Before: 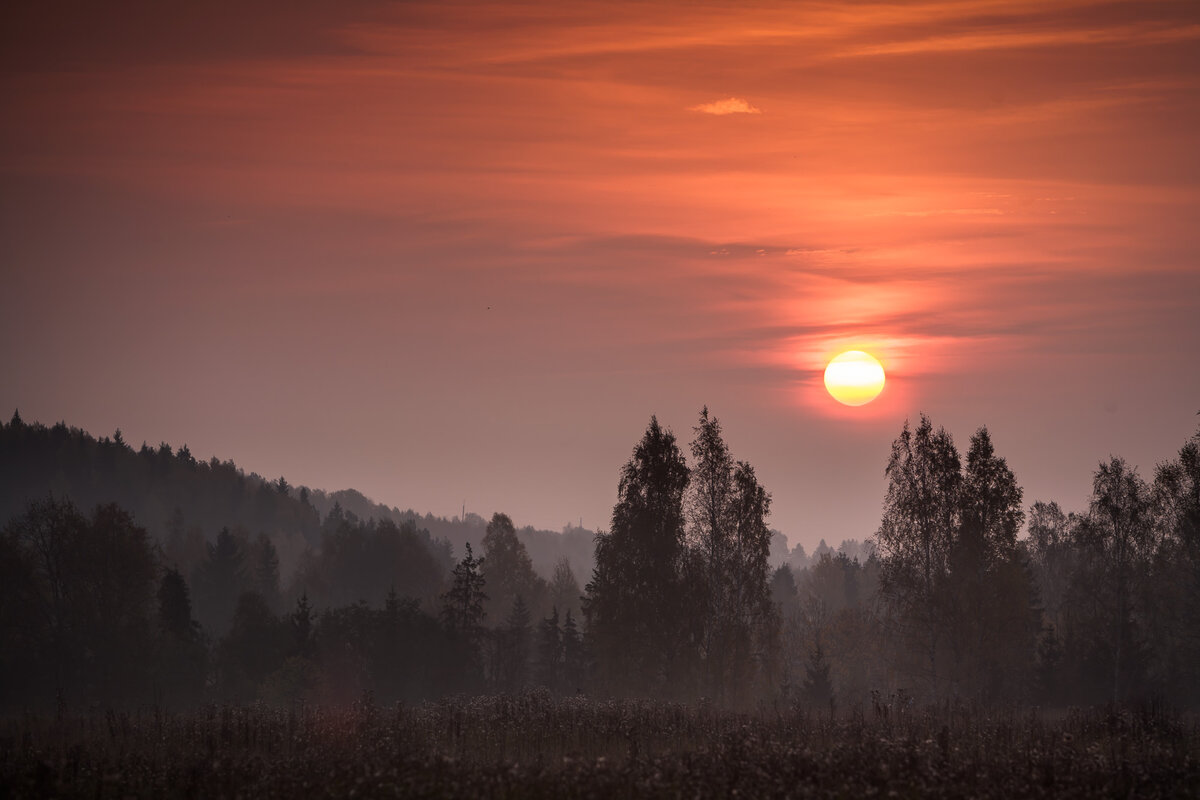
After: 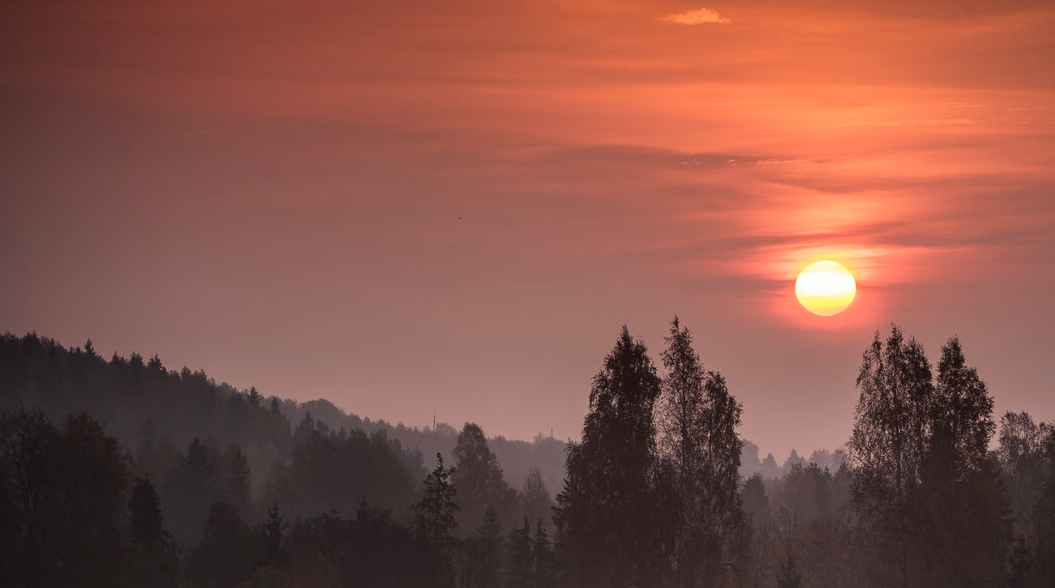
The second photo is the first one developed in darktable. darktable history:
crop and rotate: left 2.425%, top 11.305%, right 9.6%, bottom 15.08%
velvia: on, module defaults
